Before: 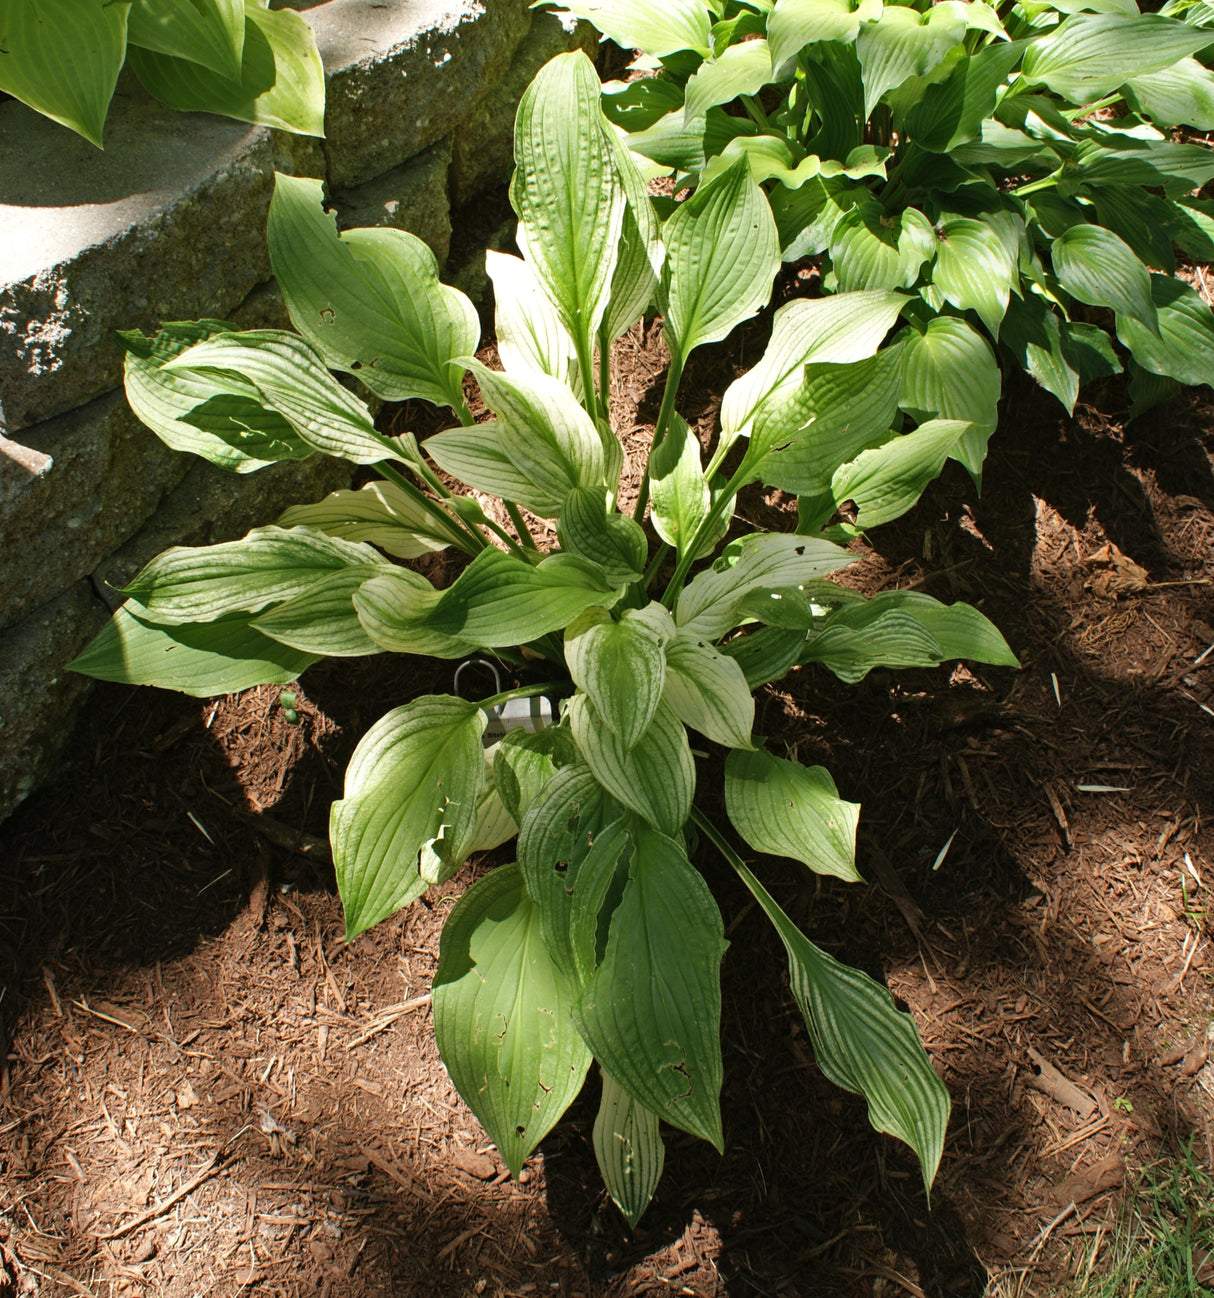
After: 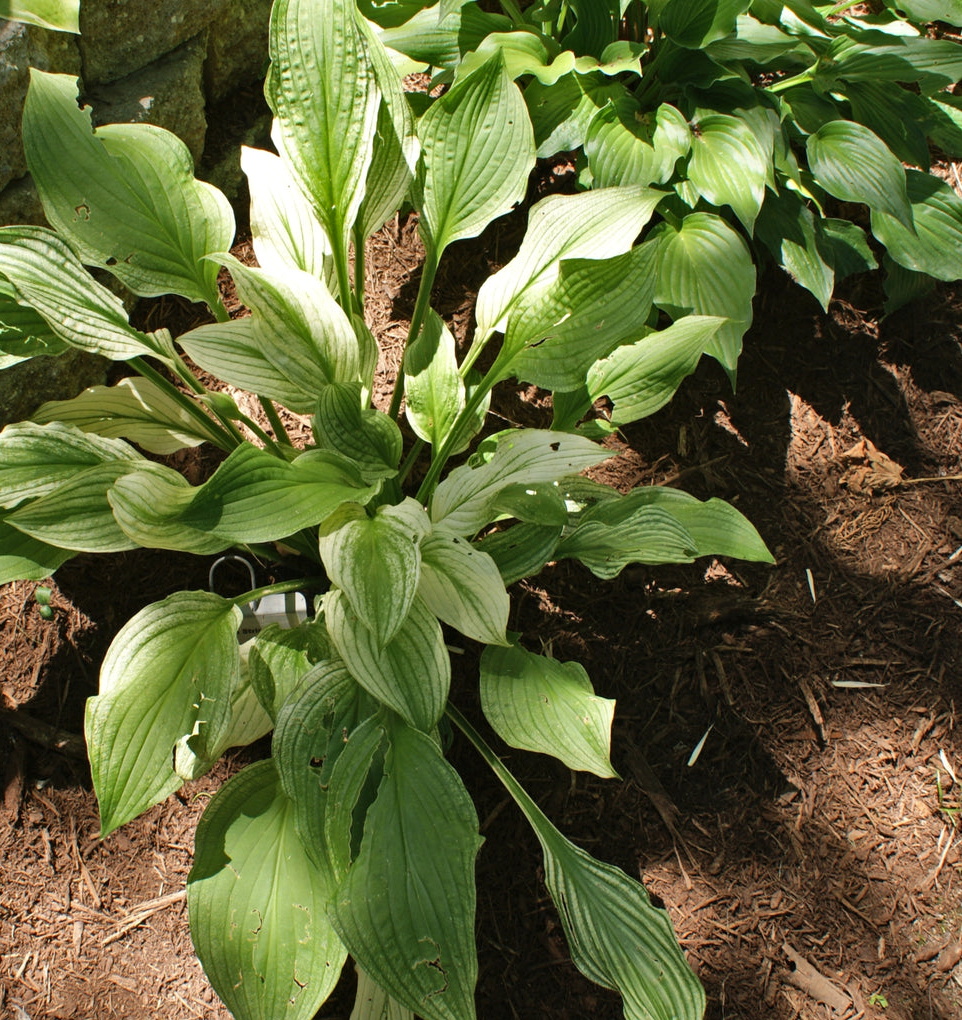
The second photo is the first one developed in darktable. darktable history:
crop and rotate: left 20.259%, top 8.071%, right 0.418%, bottom 13.313%
shadows and highlights: radius 107.87, shadows 41.36, highlights -71.65, low approximation 0.01, soften with gaussian
